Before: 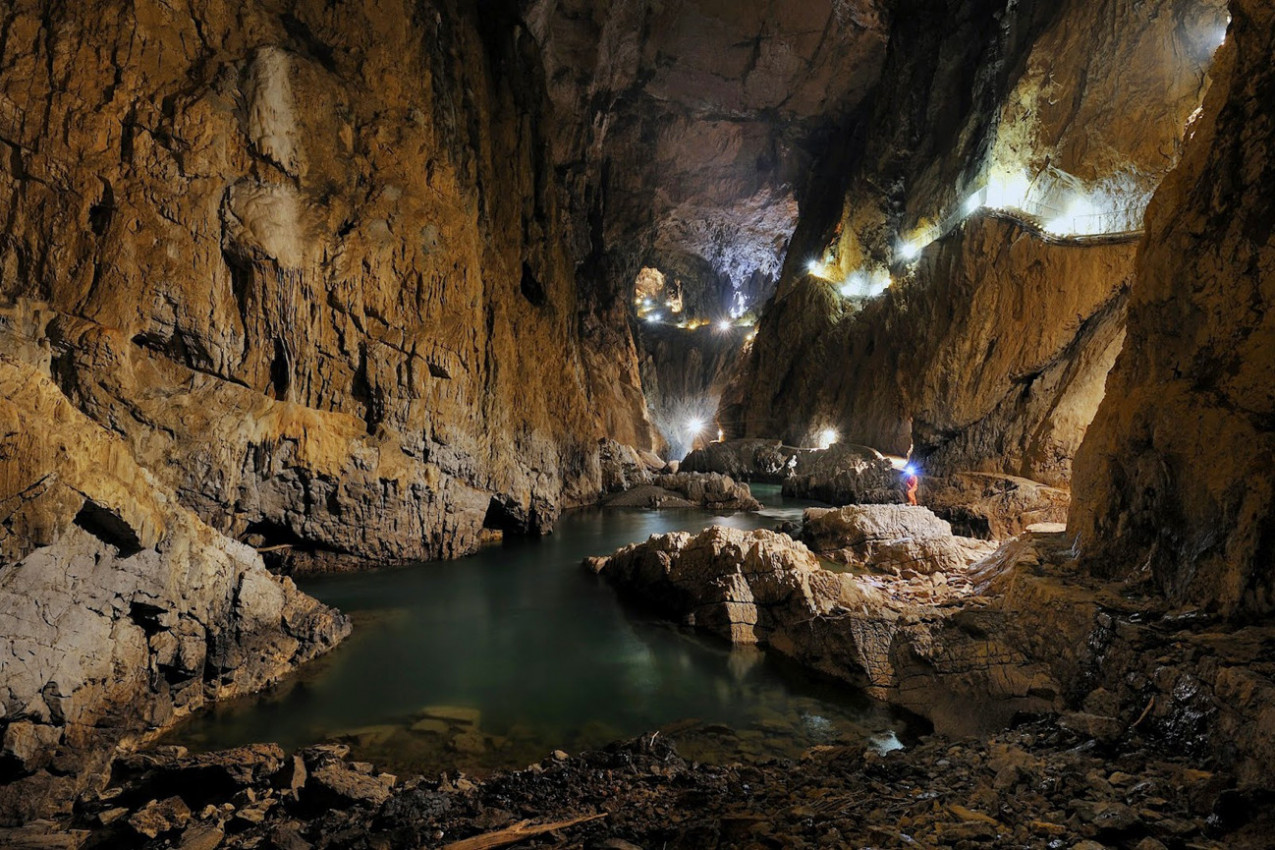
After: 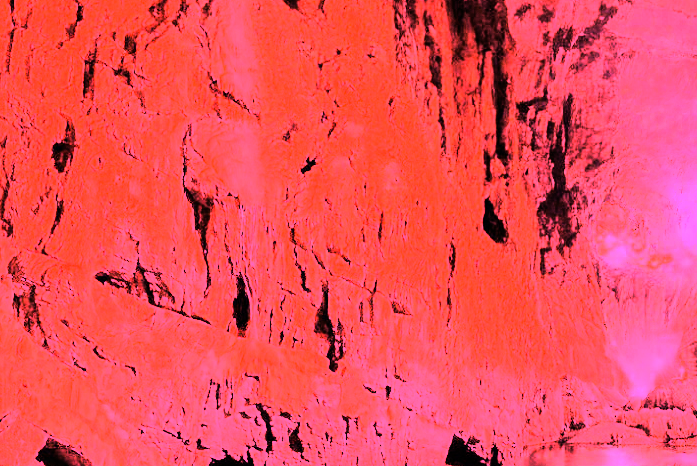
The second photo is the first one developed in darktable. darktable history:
exposure: black level correction 0, exposure 1 EV, compensate exposure bias true, compensate highlight preservation false
white balance: red 4.26, blue 1.802
crop and rotate: left 3.047%, top 7.509%, right 42.236%, bottom 37.598%
rgb curve: curves: ch0 [(0, 0) (0.21, 0.15) (0.24, 0.21) (0.5, 0.75) (0.75, 0.96) (0.89, 0.99) (1, 1)]; ch1 [(0, 0.02) (0.21, 0.13) (0.25, 0.2) (0.5, 0.67) (0.75, 0.9) (0.89, 0.97) (1, 1)]; ch2 [(0, 0.02) (0.21, 0.13) (0.25, 0.2) (0.5, 0.67) (0.75, 0.9) (0.89, 0.97) (1, 1)], compensate middle gray true
